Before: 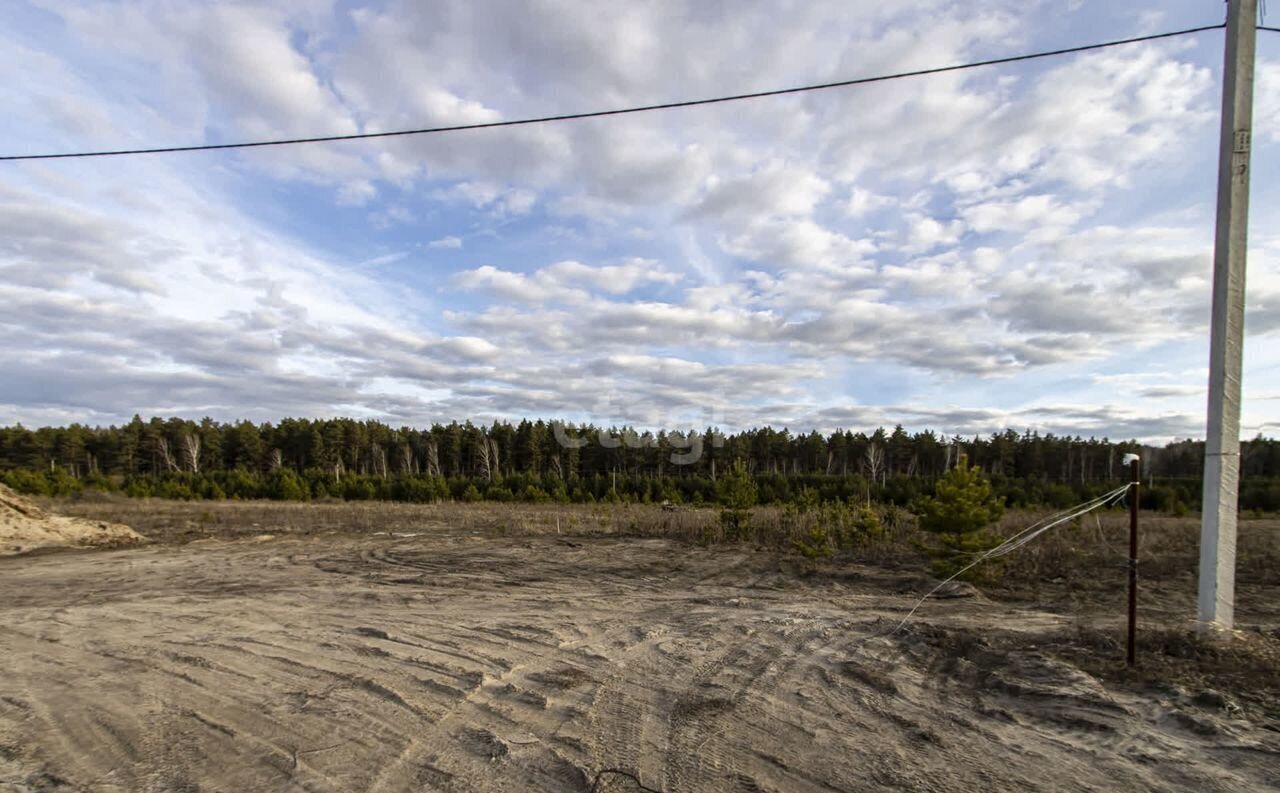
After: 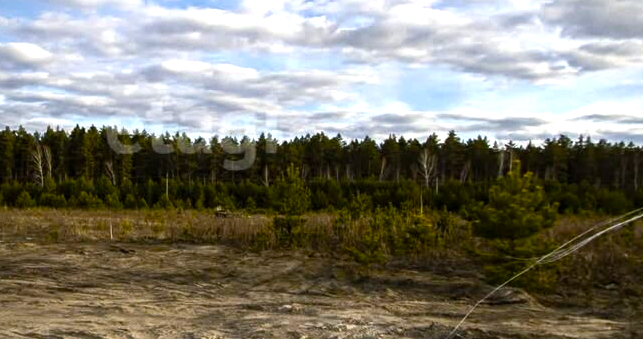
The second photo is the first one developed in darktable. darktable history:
crop: left 34.942%, top 37.136%, right 14.749%, bottom 20.099%
vignetting: fall-off radius 60.8%, saturation 0.001, unbound false
color balance rgb: shadows lift › chroma 0.997%, shadows lift › hue 115.53°, linear chroma grading › shadows 31.44%, linear chroma grading › global chroma -1.947%, linear chroma grading › mid-tones 3.603%, perceptual saturation grading › global saturation 39.737%, perceptual brilliance grading › highlights 15.361%, perceptual brilliance grading › shadows -13.678%
